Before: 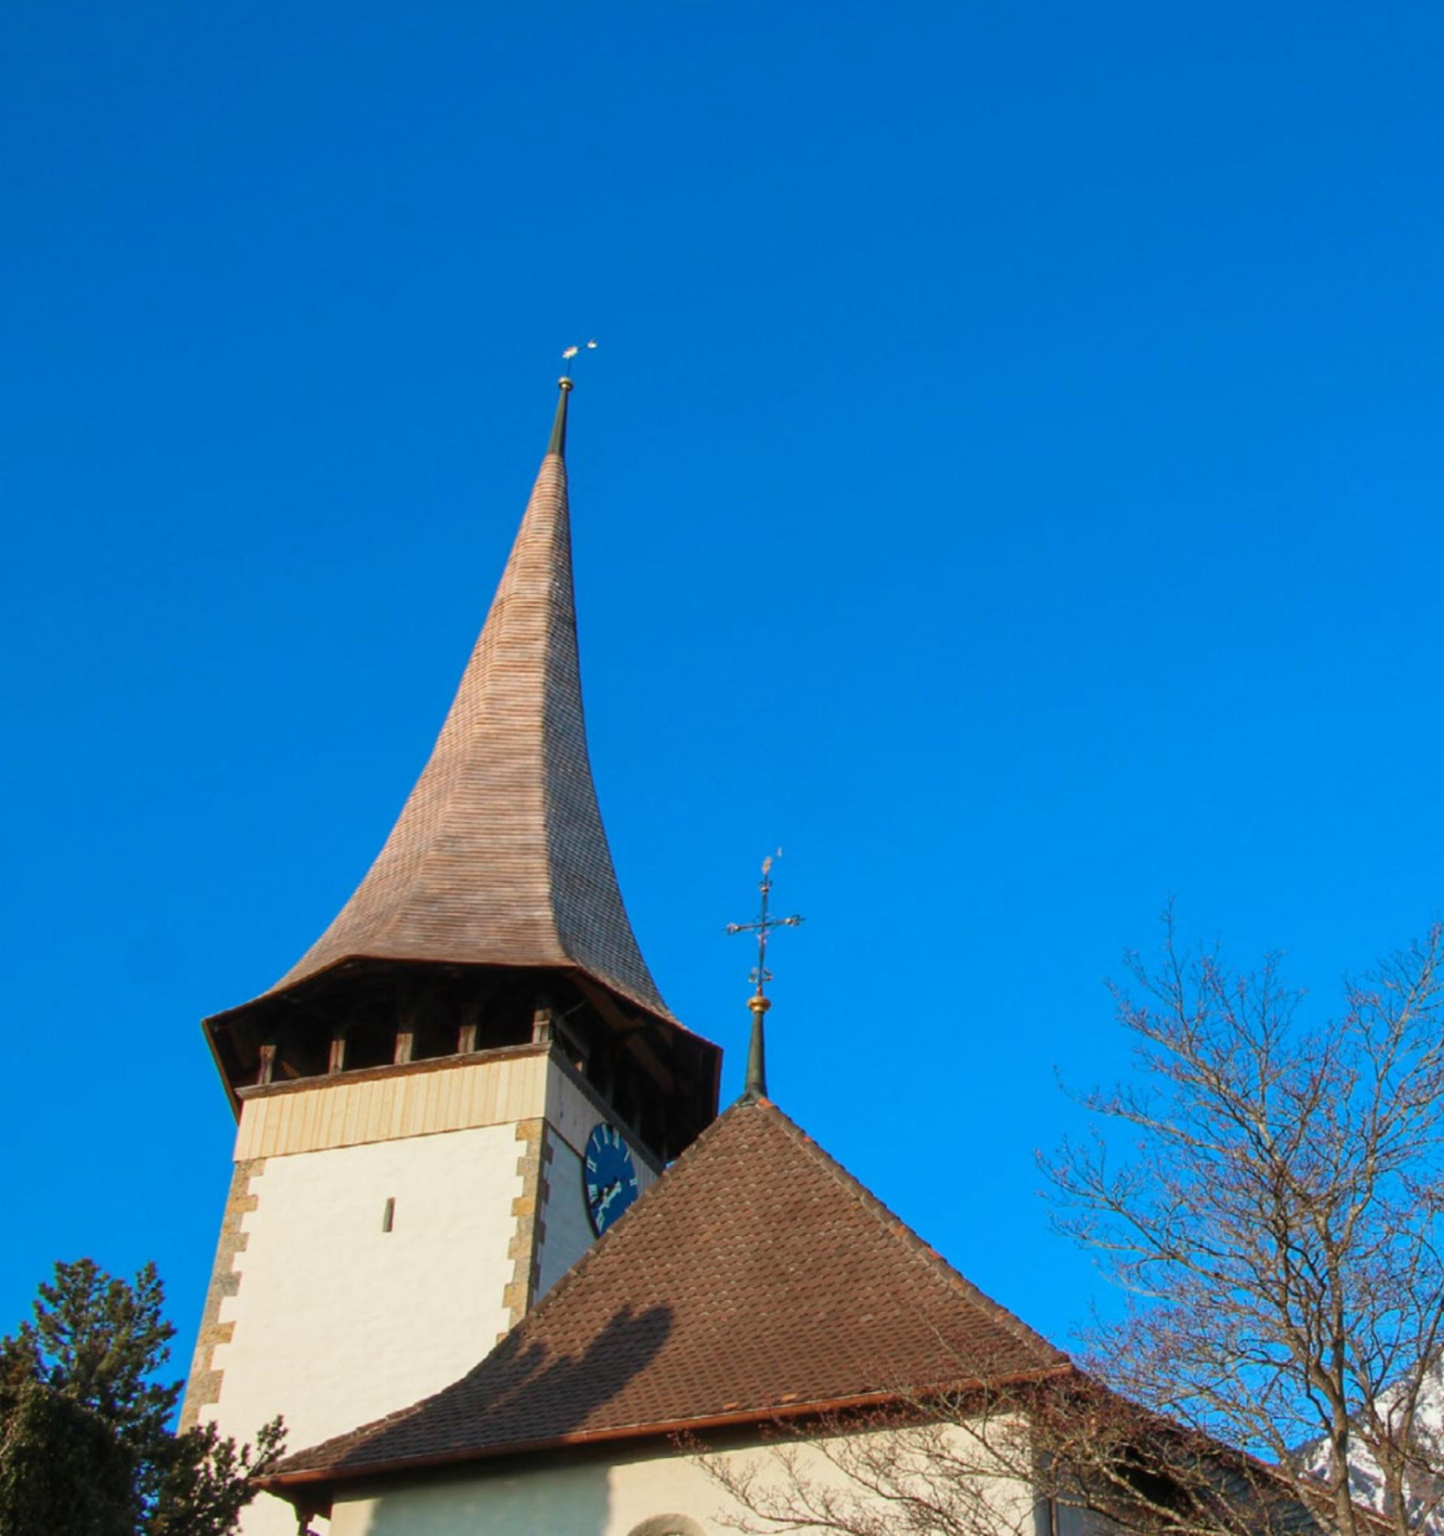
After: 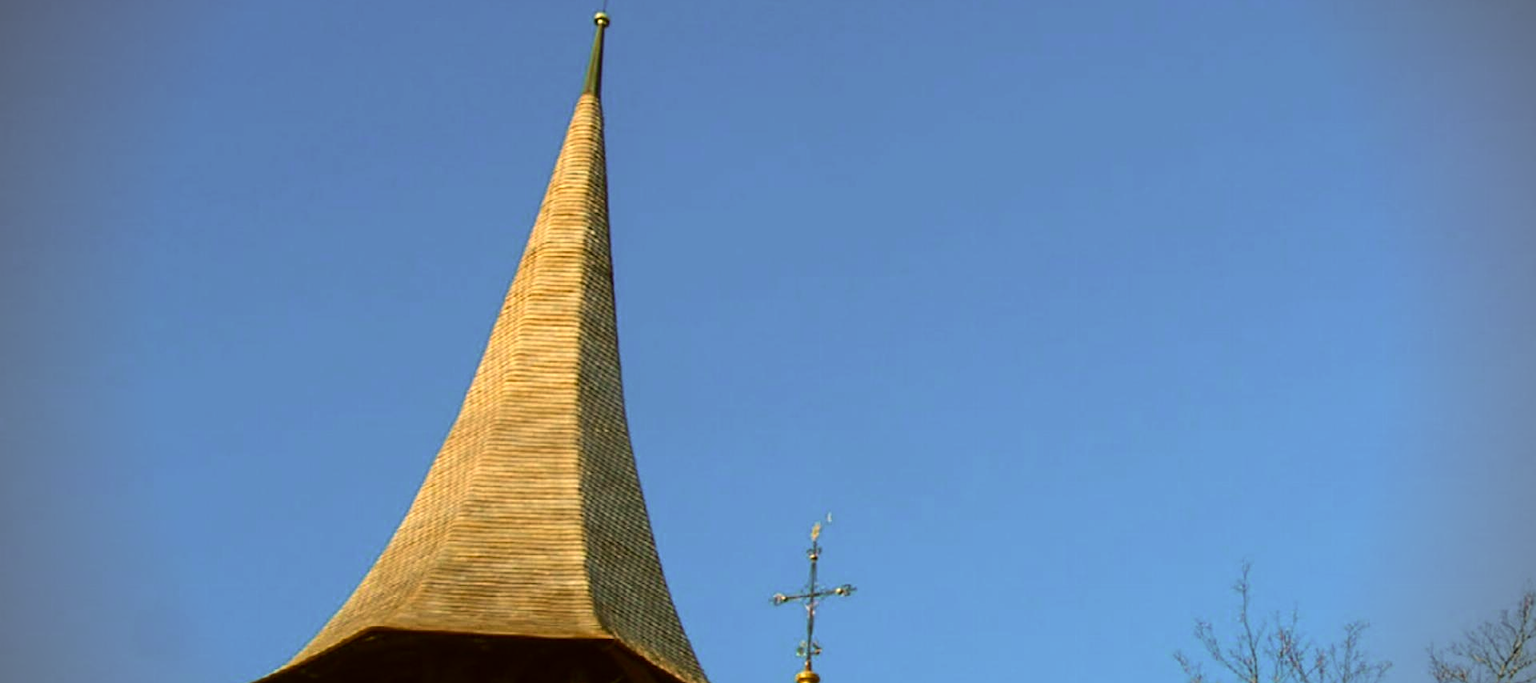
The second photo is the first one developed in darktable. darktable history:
color correction: highlights a* 0.162, highlights b* 29.53, shadows a* -0.162, shadows b* 21.09
tone equalizer: -8 EV -0.417 EV, -7 EV -0.389 EV, -6 EV -0.333 EV, -5 EV -0.222 EV, -3 EV 0.222 EV, -2 EV 0.333 EV, -1 EV 0.389 EV, +0 EV 0.417 EV, edges refinement/feathering 500, mask exposure compensation -1.57 EV, preserve details no
sharpen: on, module defaults
vignetting: fall-off radius 31.48%, brightness -0.472
crop and rotate: top 23.84%, bottom 34.294%
